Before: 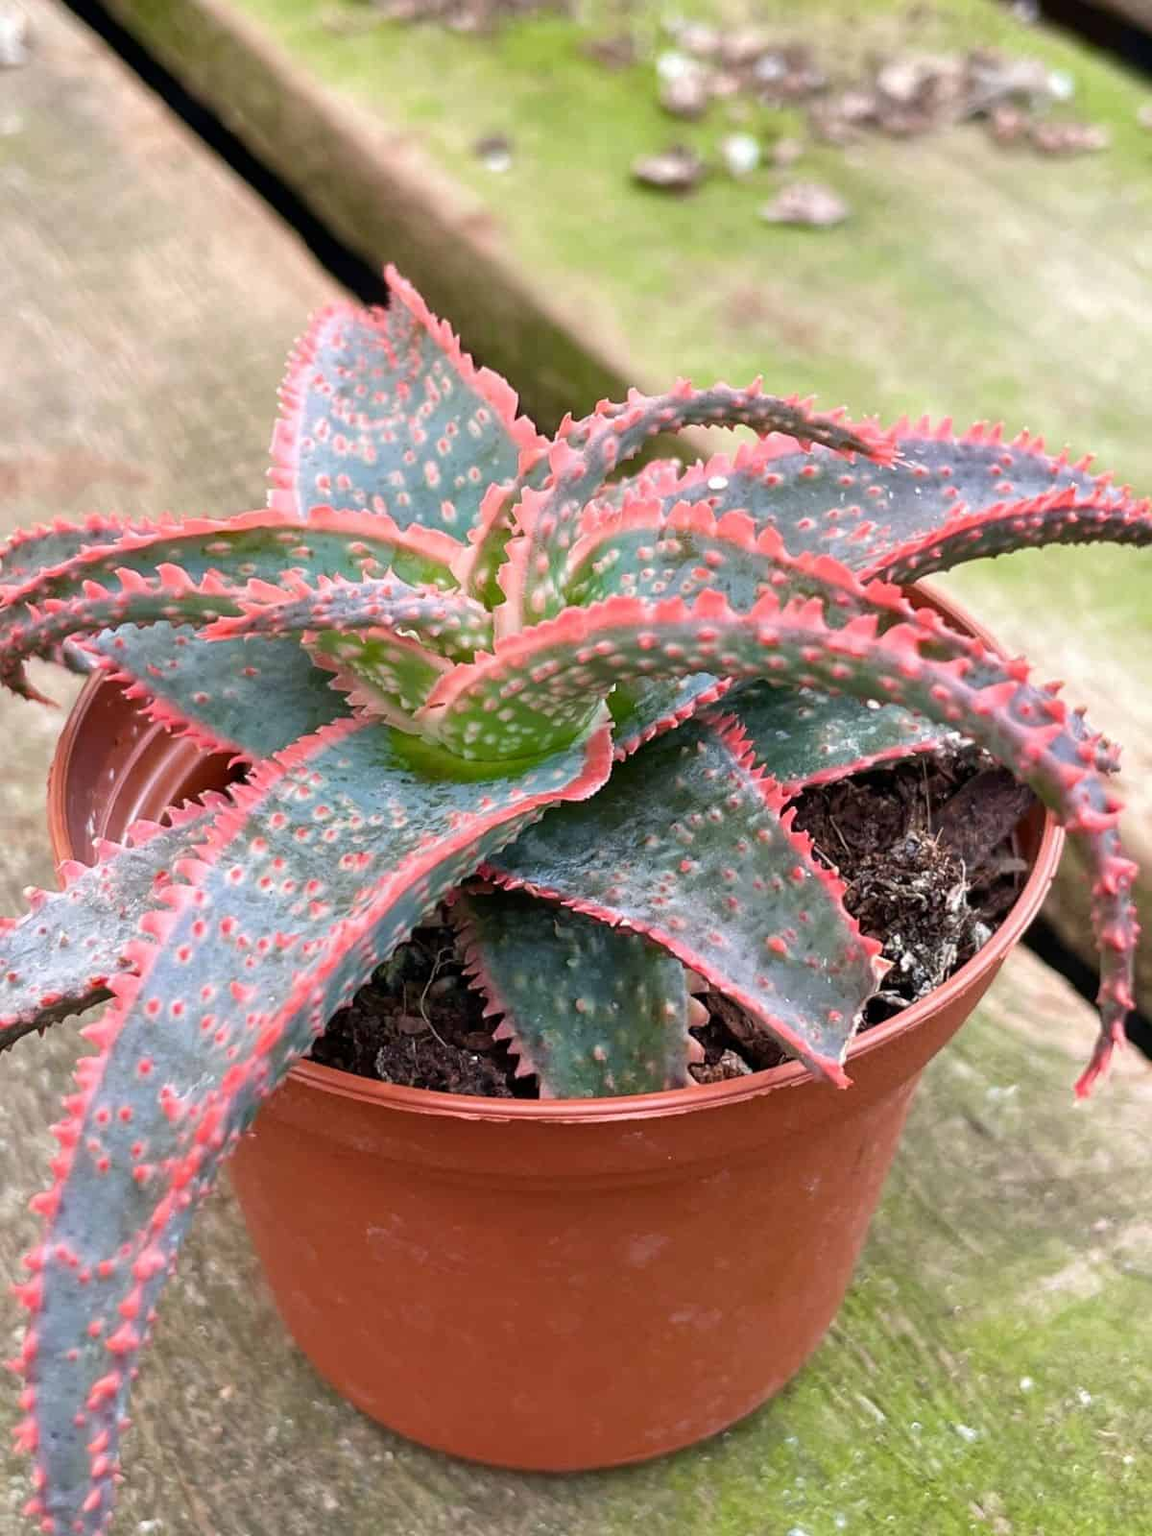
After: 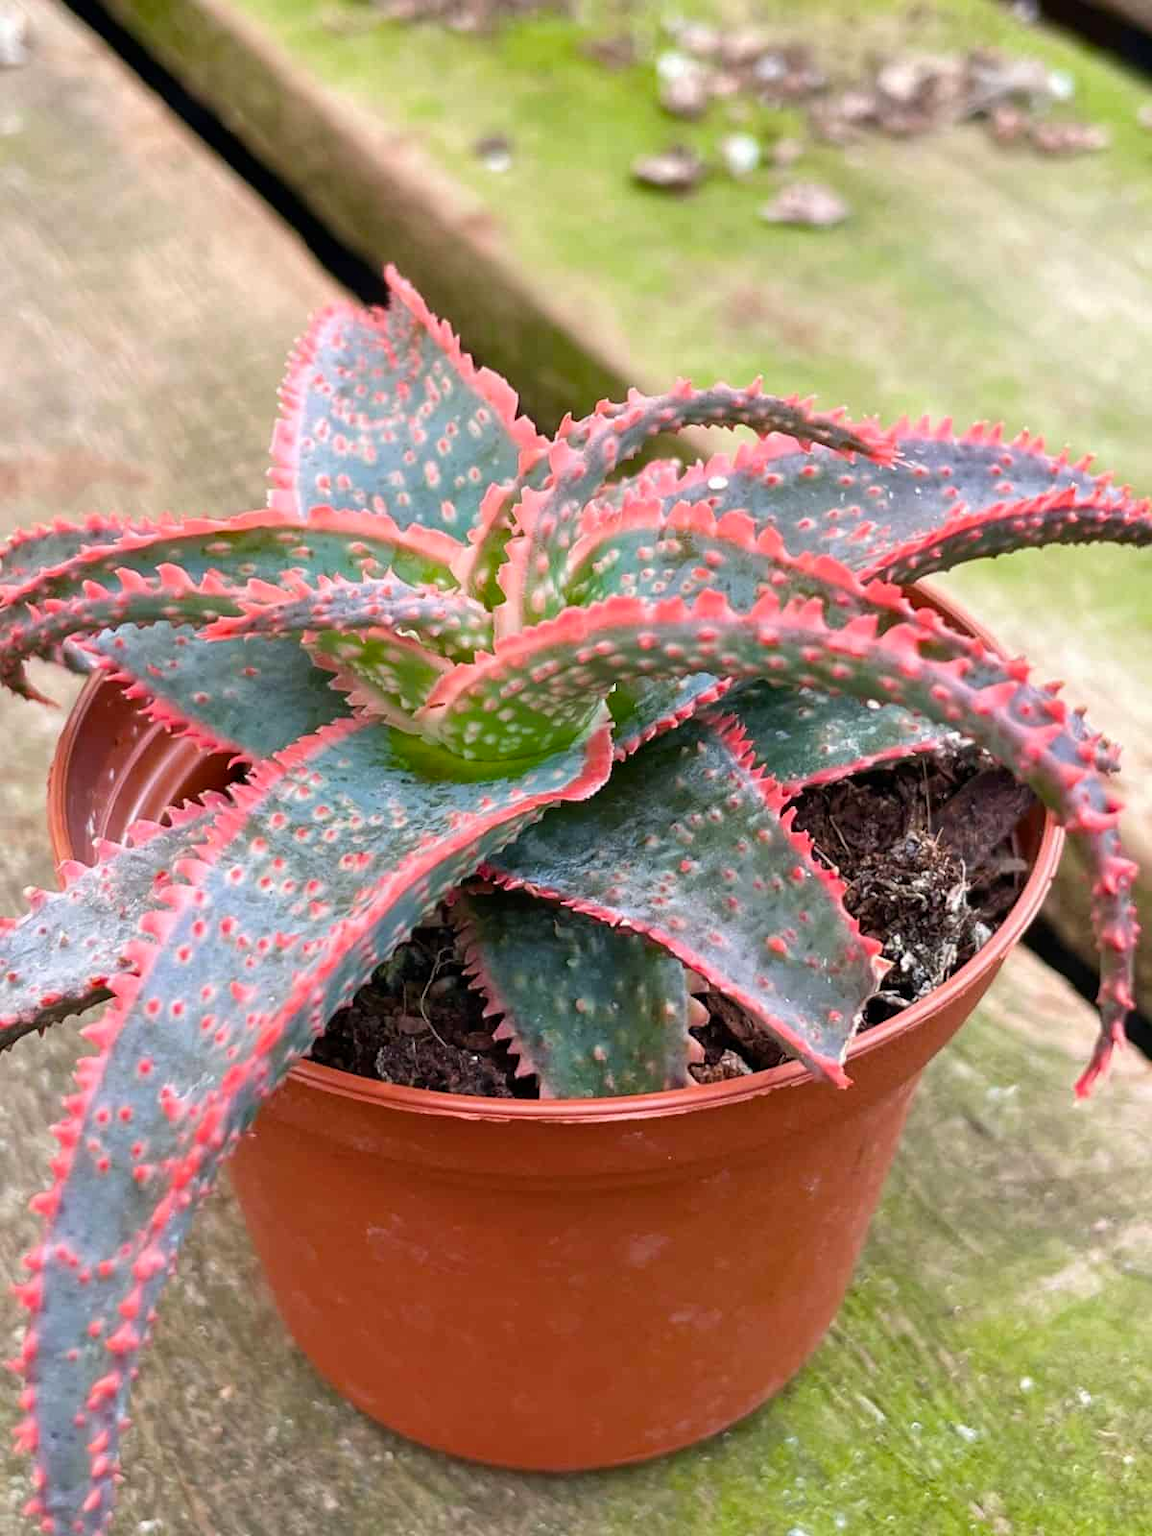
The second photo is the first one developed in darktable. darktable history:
color balance rgb: perceptual saturation grading › global saturation 14.886%
